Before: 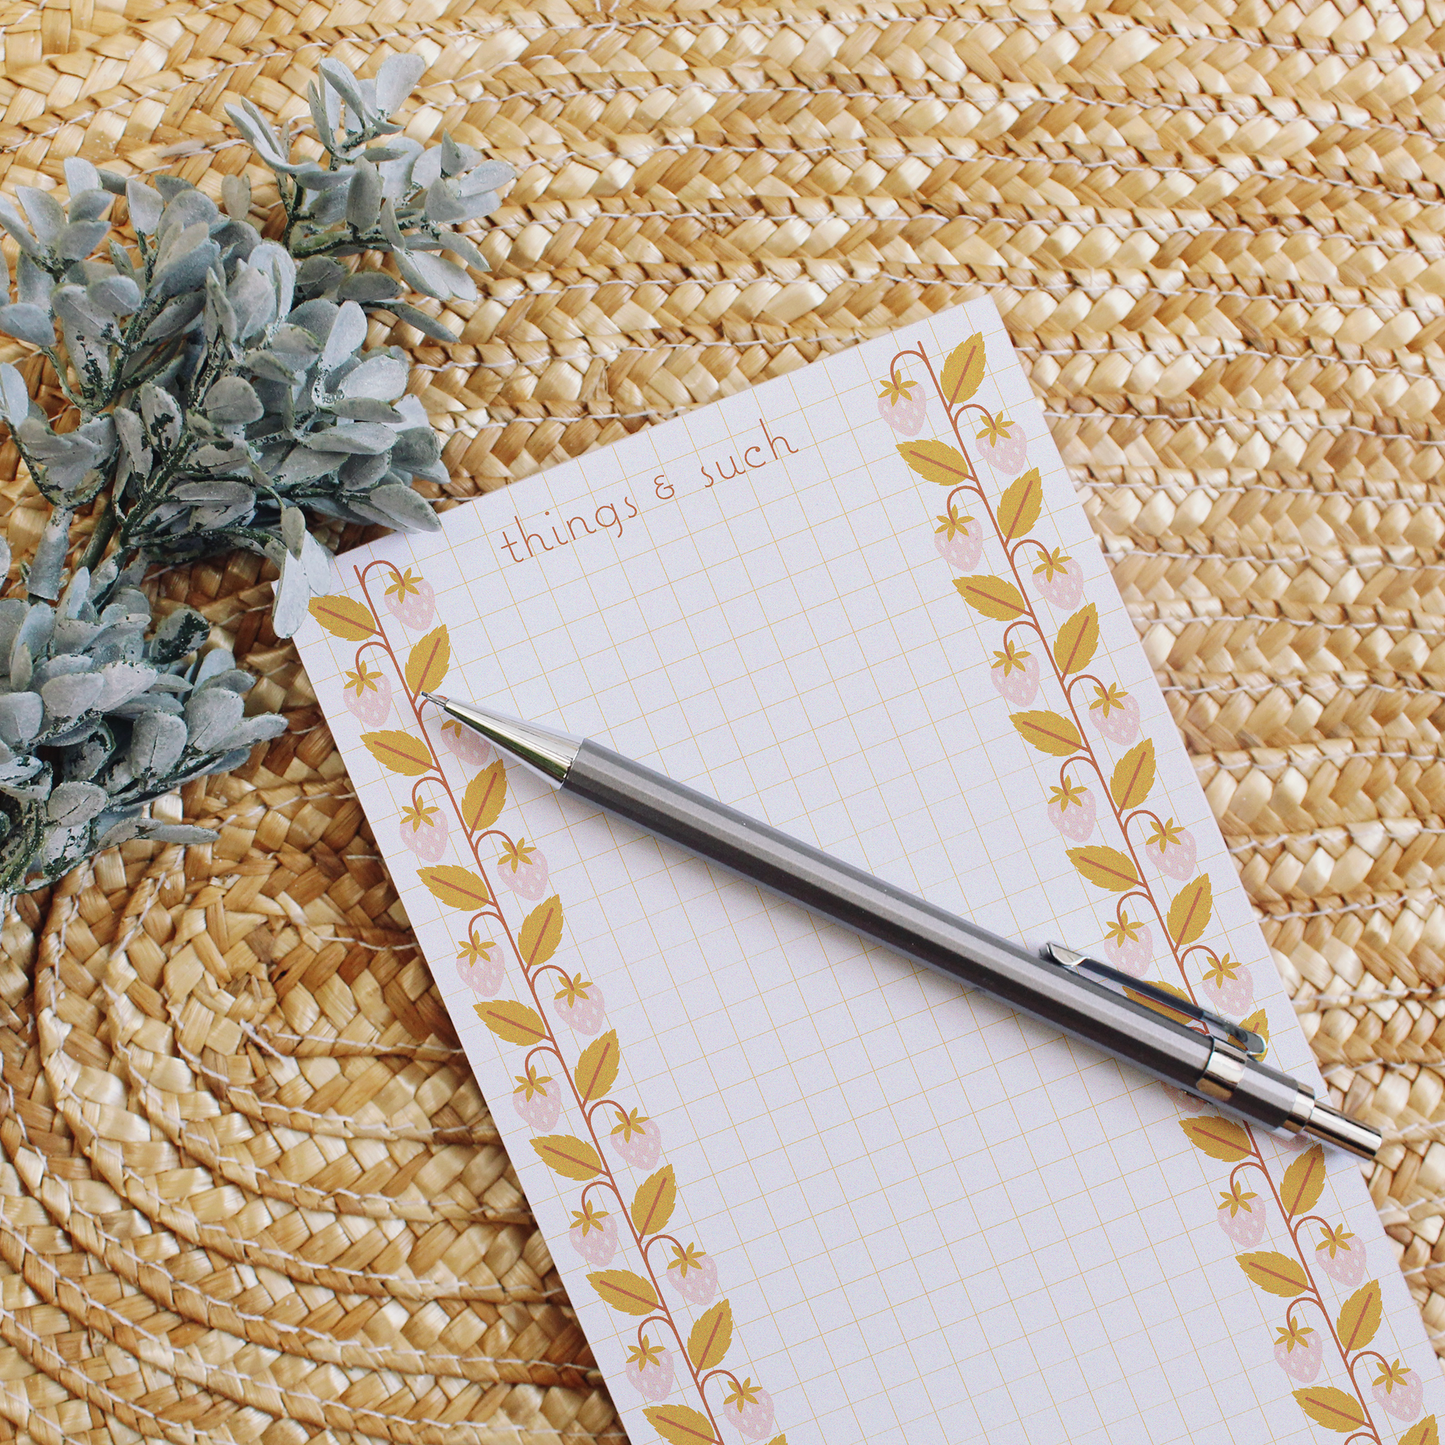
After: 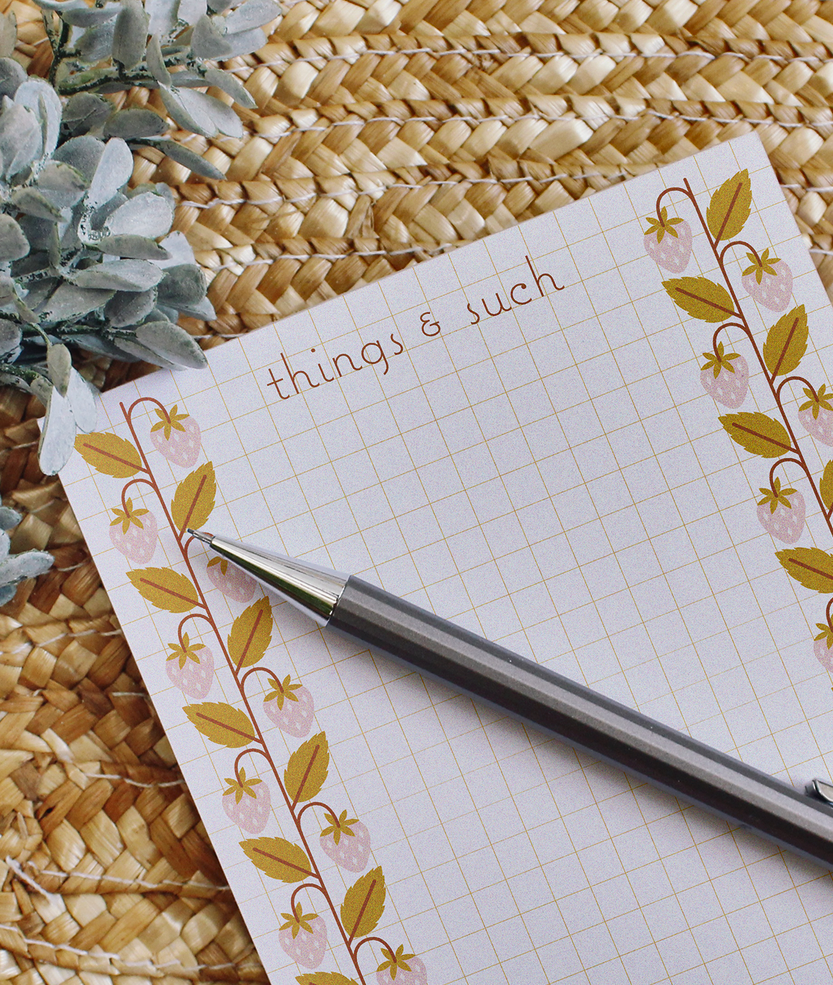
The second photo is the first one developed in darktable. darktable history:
shadows and highlights: radius 109.66, shadows 23.38, highlights -58.39, low approximation 0.01, soften with gaussian
crop: left 16.238%, top 11.286%, right 26.113%, bottom 20.501%
